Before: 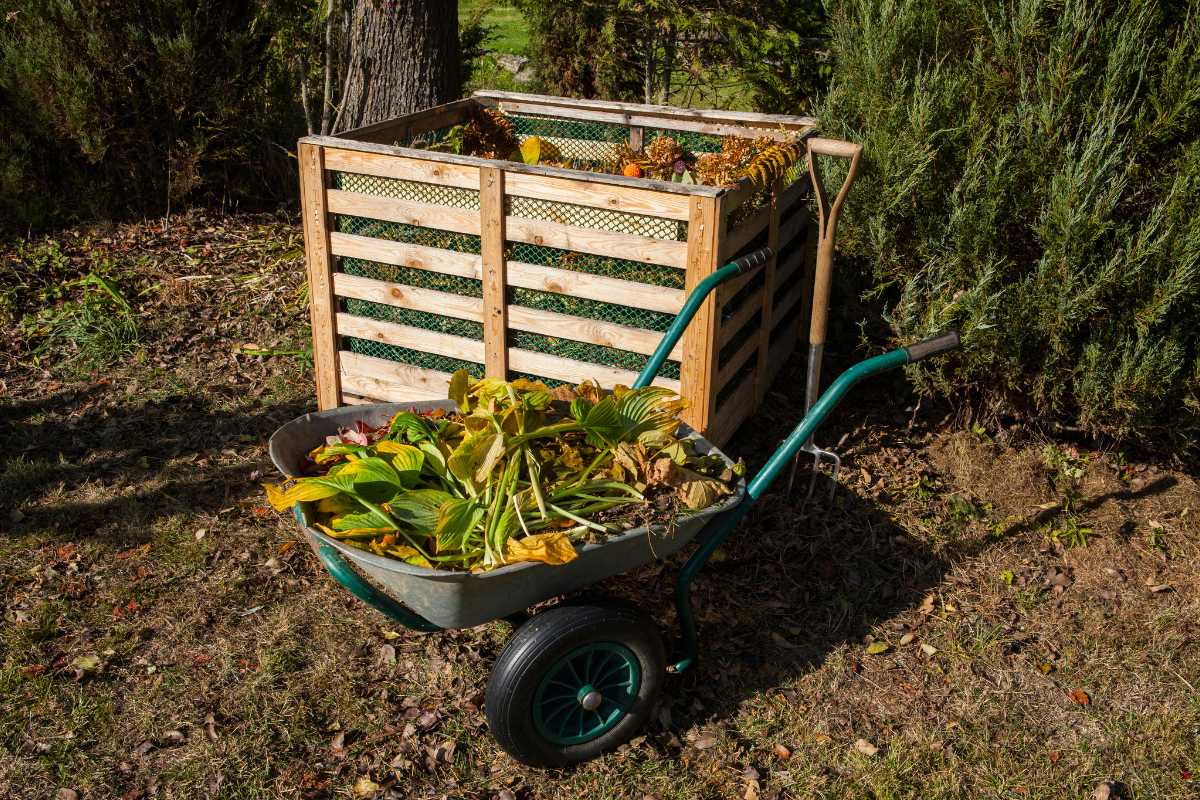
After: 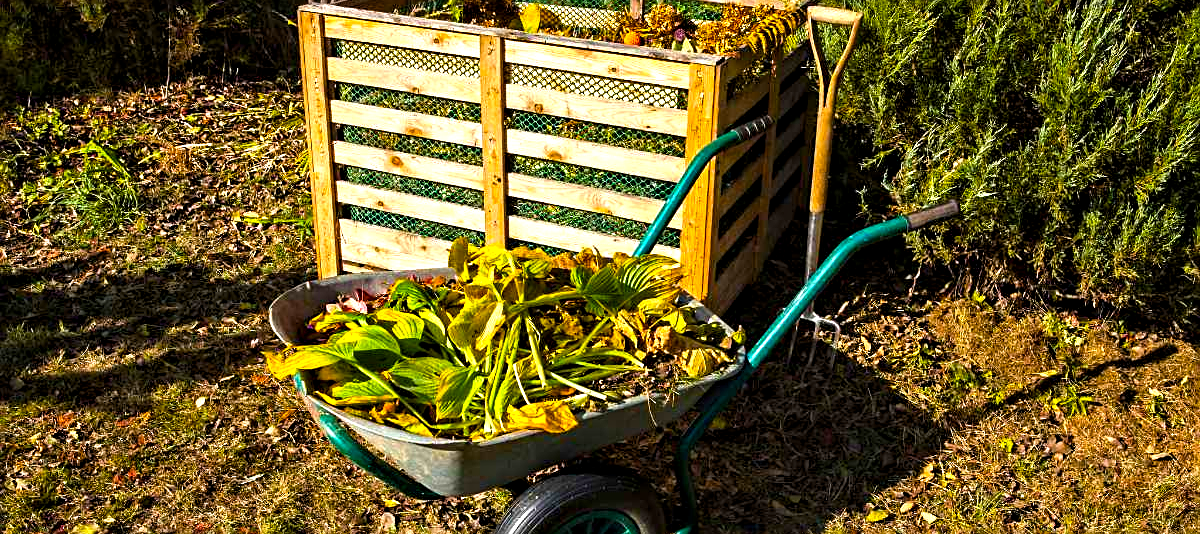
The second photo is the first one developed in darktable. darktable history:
contrast equalizer: y [[0.511, 0.558, 0.631, 0.632, 0.559, 0.512], [0.5 ×6], [0.507, 0.559, 0.627, 0.644, 0.647, 0.647], [0 ×6], [0 ×6]], mix 0.586
crop: top 16.505%, bottom 16.741%
exposure: exposure 0.491 EV, compensate highlight preservation false
color balance rgb: highlights gain › luminance 9.602%, perceptual saturation grading › global saturation 29.638%, global vibrance 44.173%
sharpen: on, module defaults
